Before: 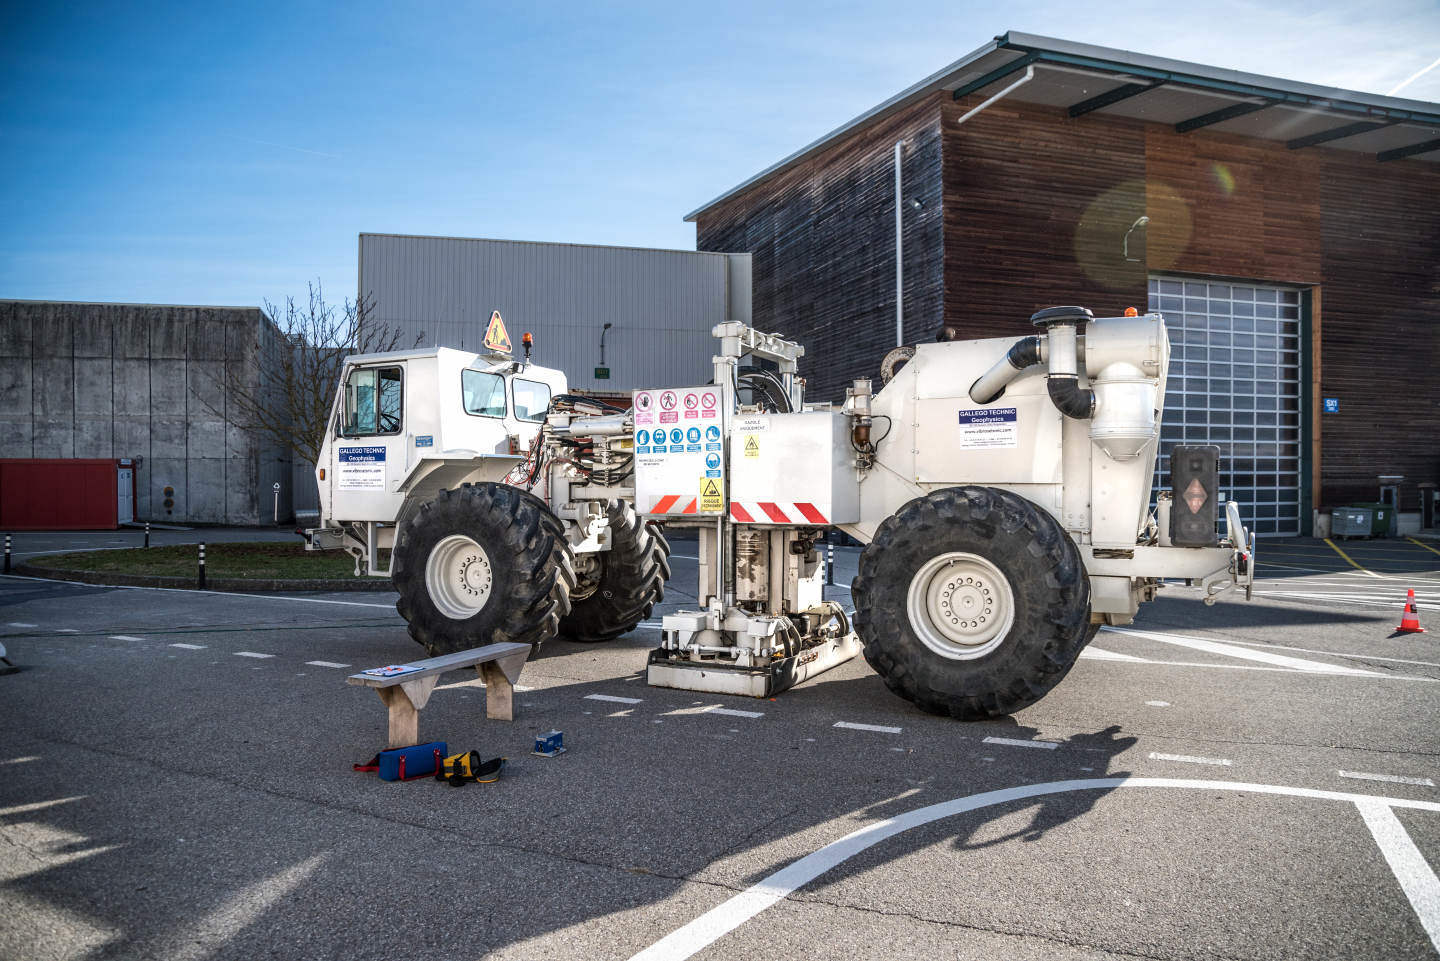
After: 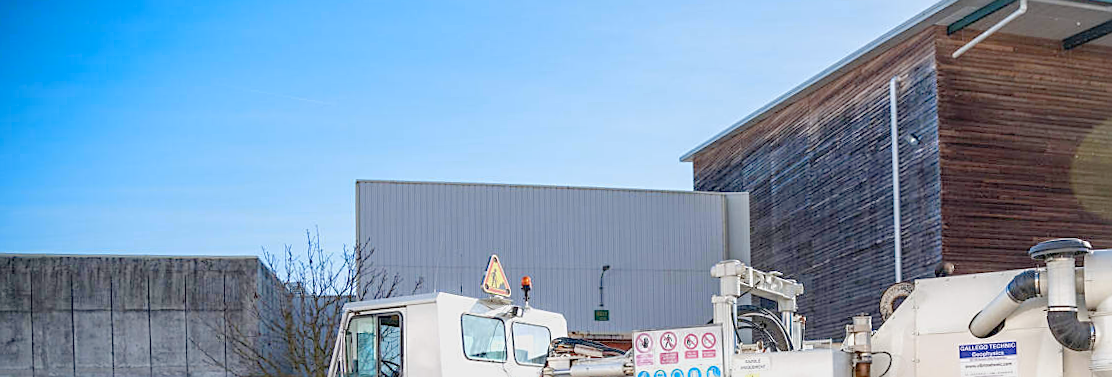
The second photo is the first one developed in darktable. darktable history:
white balance: emerald 1
tone curve: curves: ch0 [(0, 0) (0.004, 0.008) (0.077, 0.156) (0.169, 0.29) (0.774, 0.774) (0.988, 0.926)], color space Lab, linked channels, preserve colors none
rotate and perspective: rotation -1.17°, automatic cropping off
sharpen: on, module defaults
tone equalizer: on, module defaults
crop: left 0.579%, top 7.627%, right 23.167%, bottom 54.275%
color zones: curves: ch0 [(0.068, 0.464) (0.25, 0.5) (0.48, 0.508) (0.75, 0.536) (0.886, 0.476) (0.967, 0.456)]; ch1 [(0.066, 0.456) (0.25, 0.5) (0.616, 0.508) (0.746, 0.56) (0.934, 0.444)]
